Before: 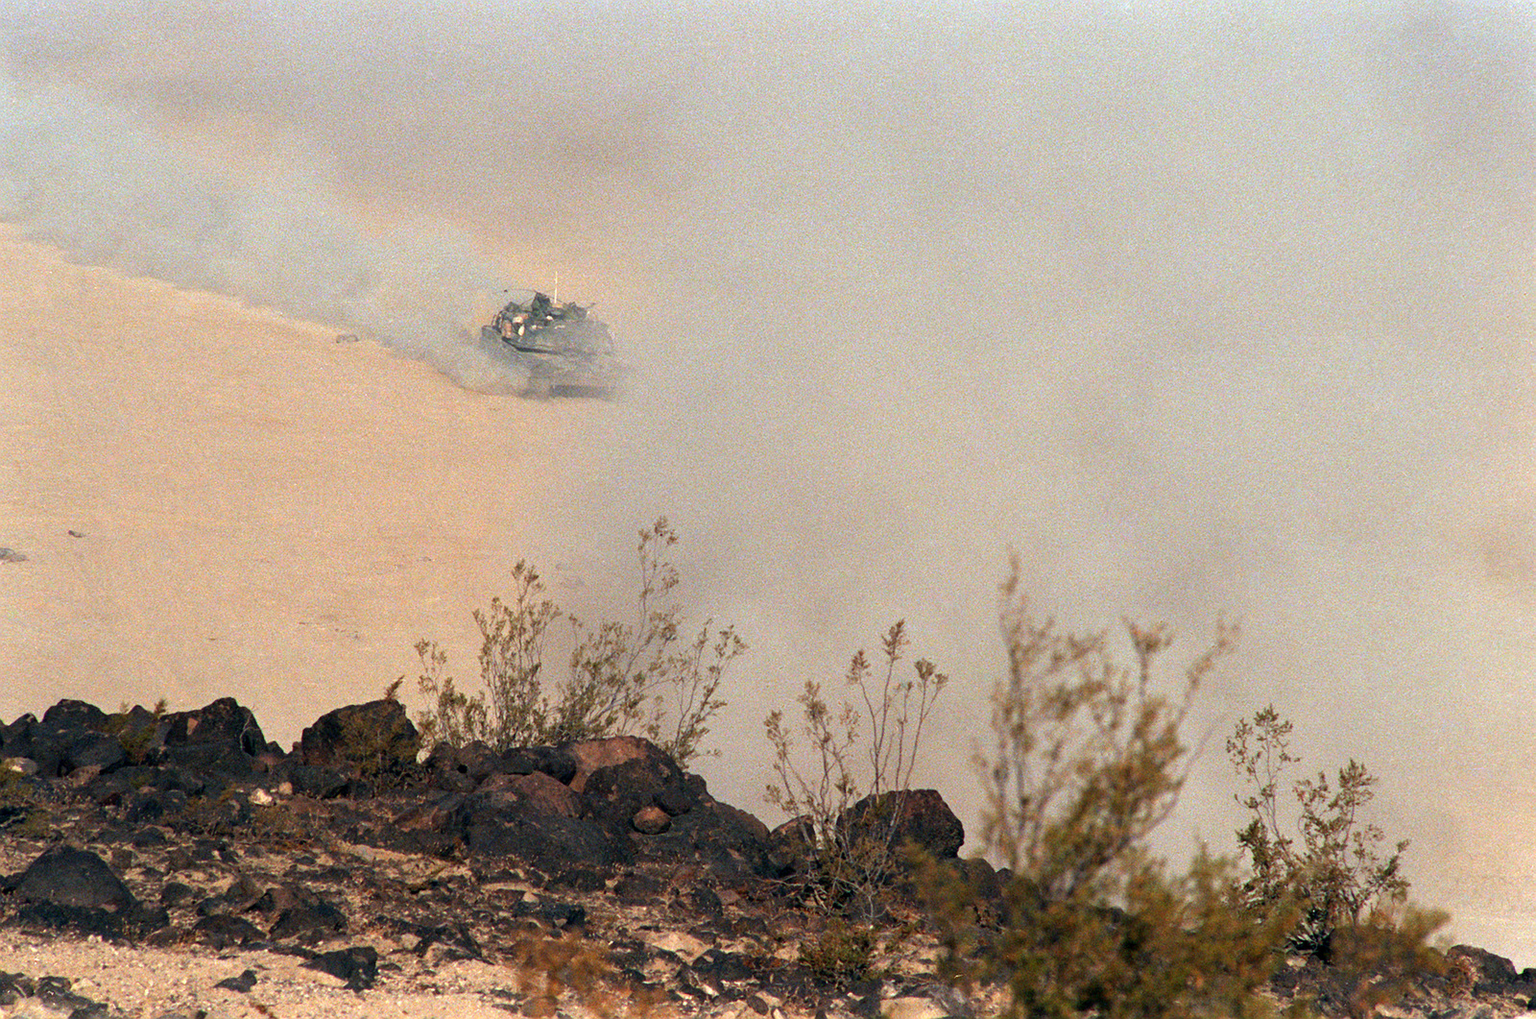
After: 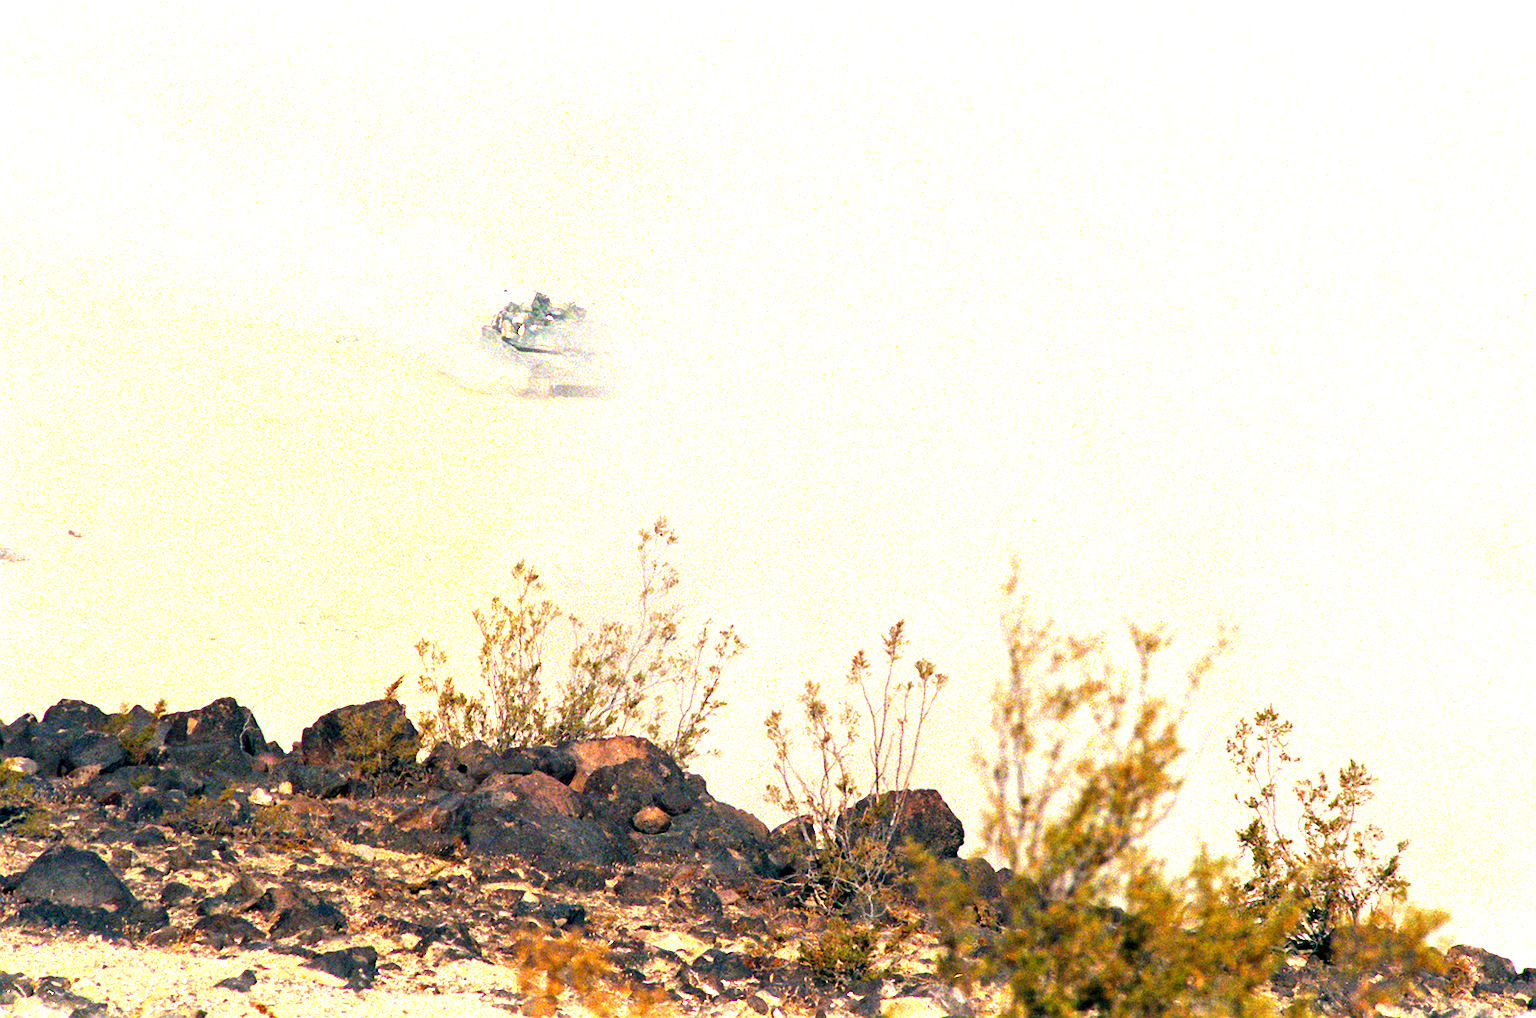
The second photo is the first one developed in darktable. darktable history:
color balance rgb: perceptual saturation grading › global saturation 25%, global vibrance 20%
contrast equalizer: y [[0.5, 0.5, 0.544, 0.569, 0.5, 0.5], [0.5 ×6], [0.5 ×6], [0 ×6], [0 ×6]]
exposure: black level correction 0, exposure 1.6 EV, compensate exposure bias true, compensate highlight preservation false
